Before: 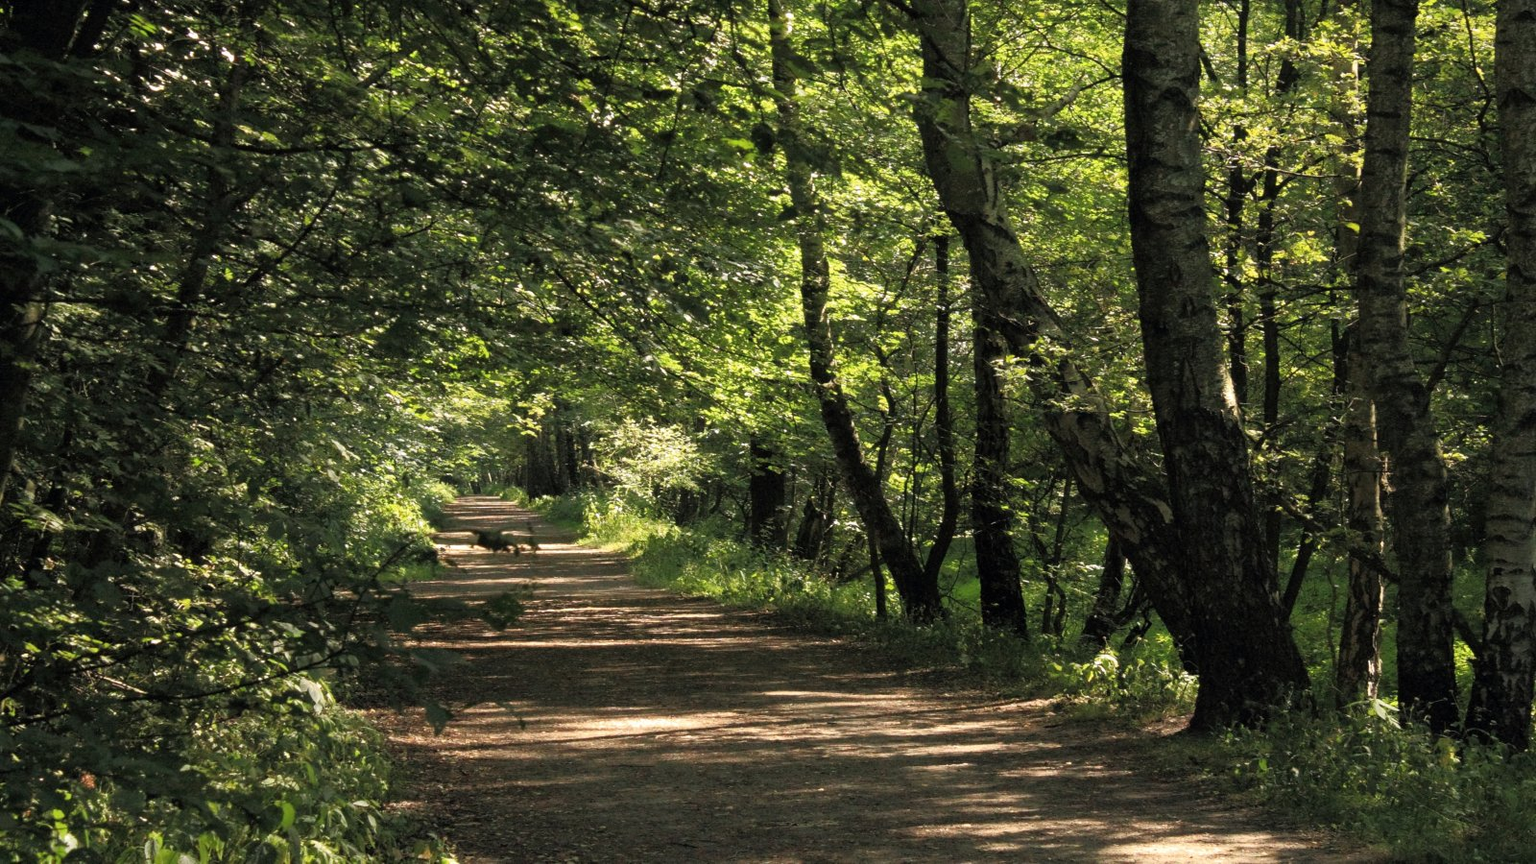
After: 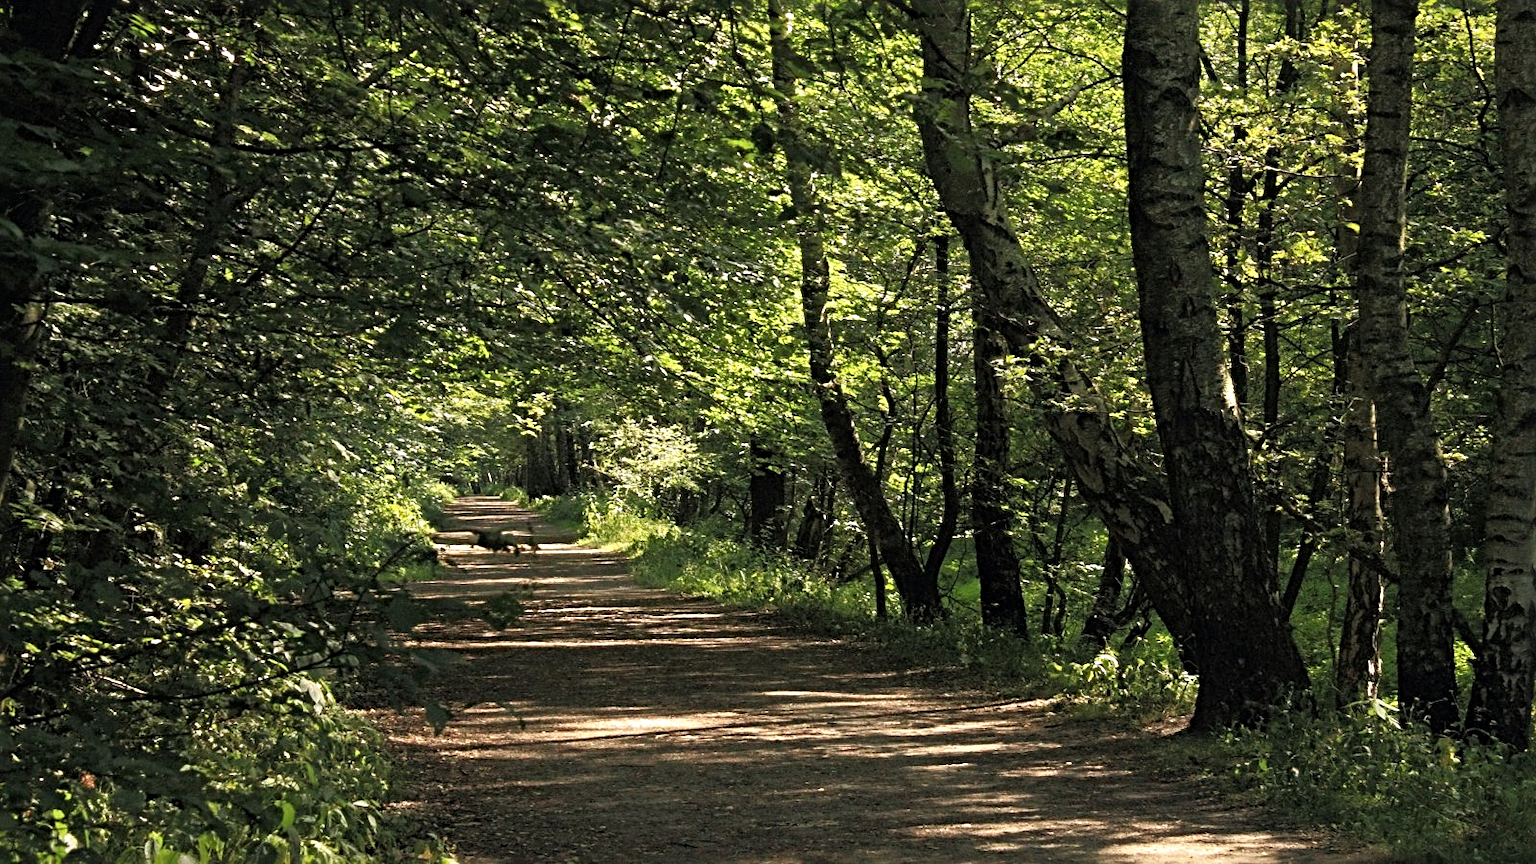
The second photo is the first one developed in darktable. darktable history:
white balance: emerald 1
sharpen: radius 4
base curve: exposure shift 0, preserve colors none
